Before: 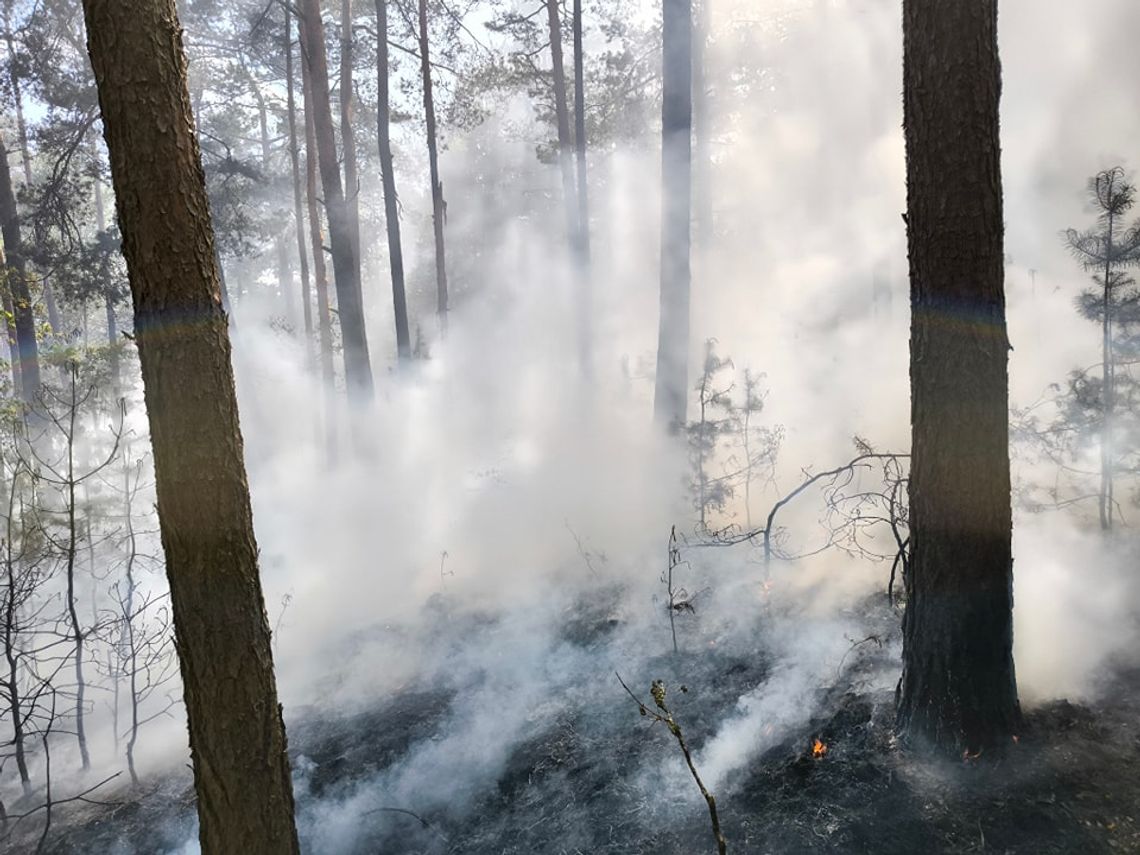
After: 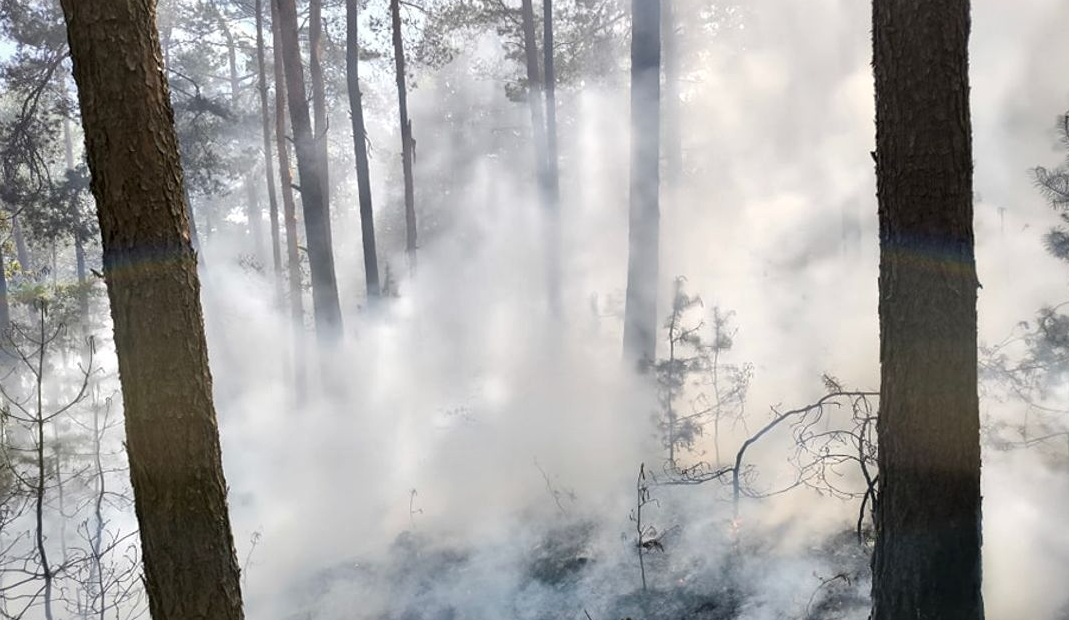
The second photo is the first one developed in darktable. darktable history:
local contrast: mode bilateral grid, contrast 20, coarseness 50, detail 120%, midtone range 0.2
color zones: curves: ch0 [(0, 0.5) (0.143, 0.5) (0.286, 0.5) (0.429, 0.495) (0.571, 0.437) (0.714, 0.44) (0.857, 0.496) (1, 0.5)]
crop: left 2.737%, top 7.287%, right 3.421%, bottom 20.179%
